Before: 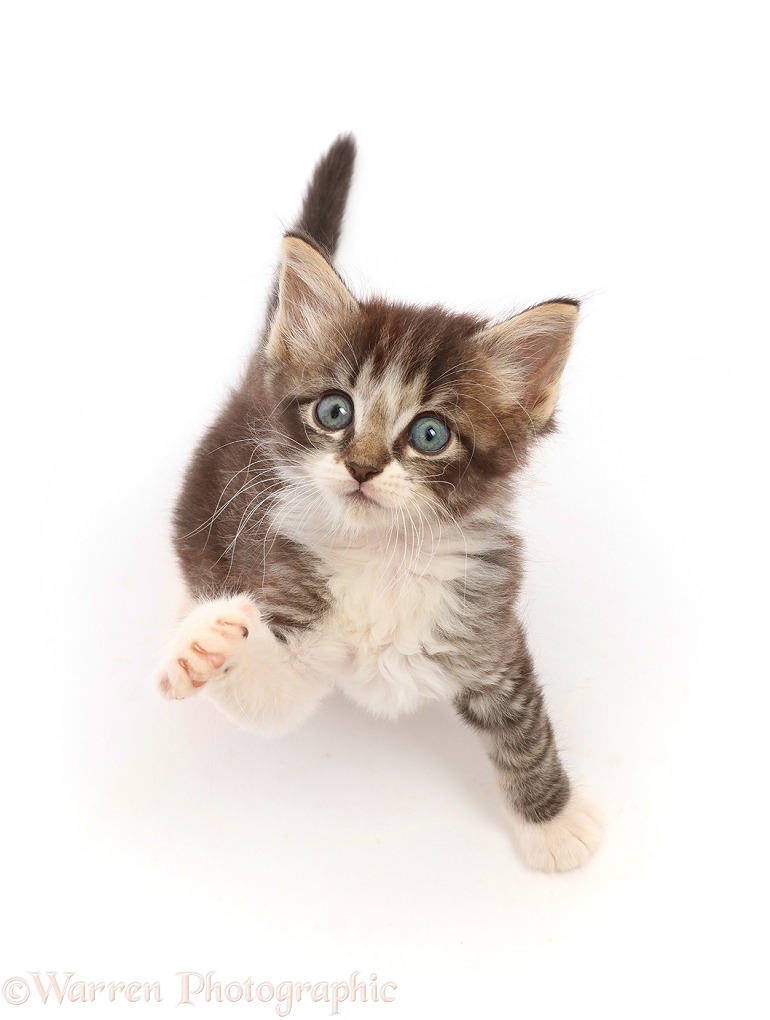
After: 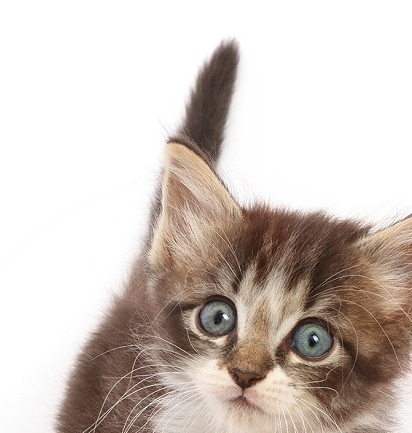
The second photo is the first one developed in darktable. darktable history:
crop: left 15.274%, top 9.265%, right 31.19%, bottom 48.257%
